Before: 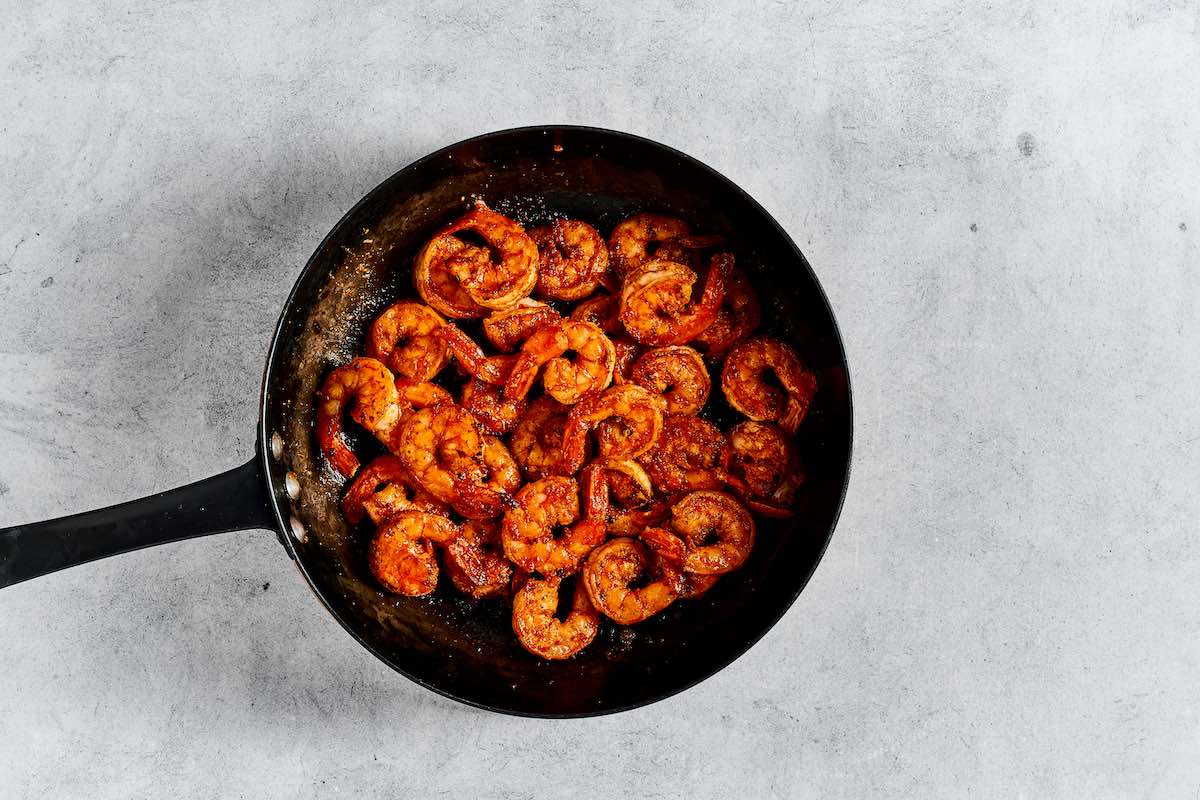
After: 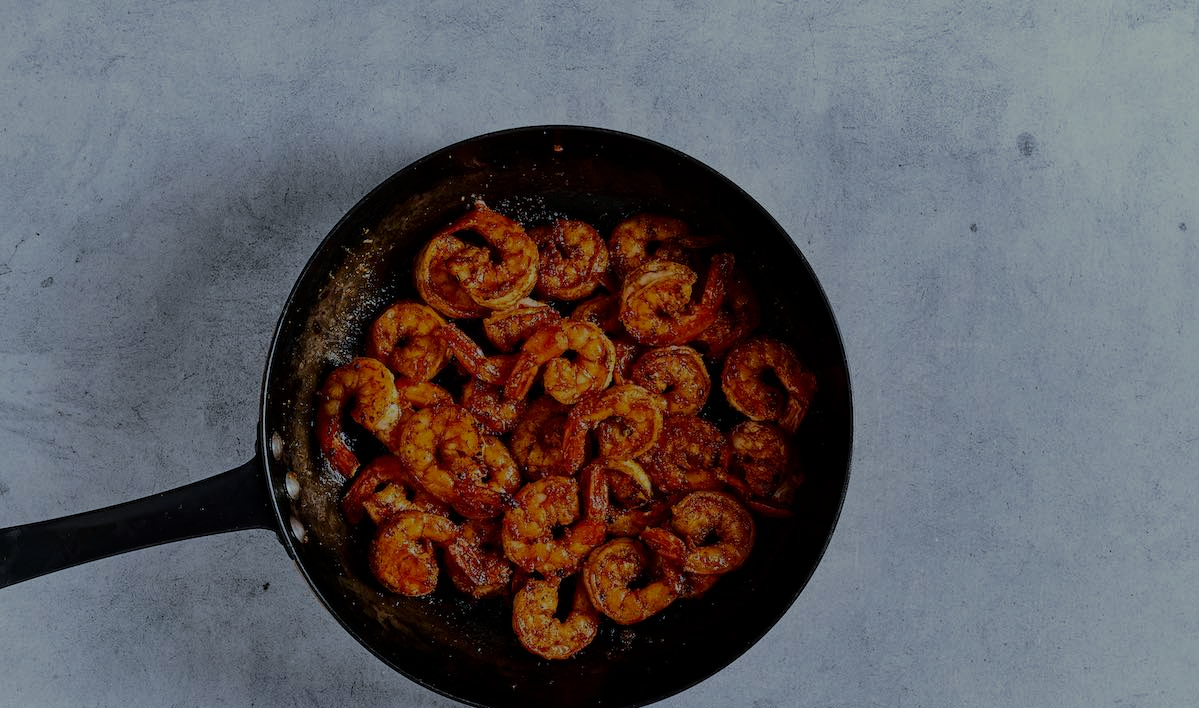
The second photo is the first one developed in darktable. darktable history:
rotate and perspective: crop left 0, crop top 0
base curve: curves: ch0 [(0, 0) (0.579, 0.807) (1, 1)], preserve colors none
white balance: red 0.924, blue 1.095
split-toning: shadows › hue 290.82°, shadows › saturation 0.34, highlights › saturation 0.38, balance 0, compress 50%
crop and rotate: top 0%, bottom 11.49%
exposure: exposure -2.002 EV, compensate highlight preservation false
